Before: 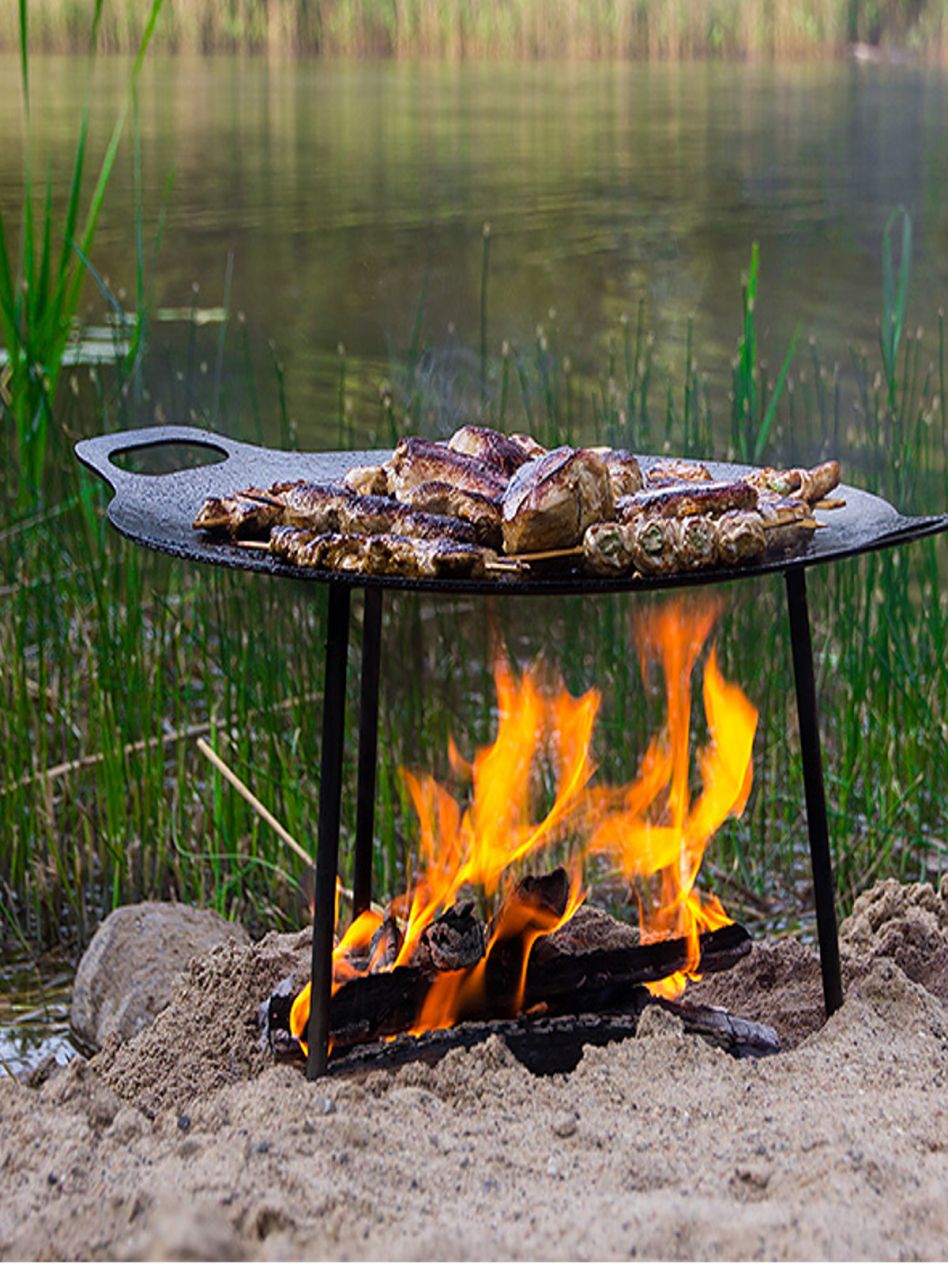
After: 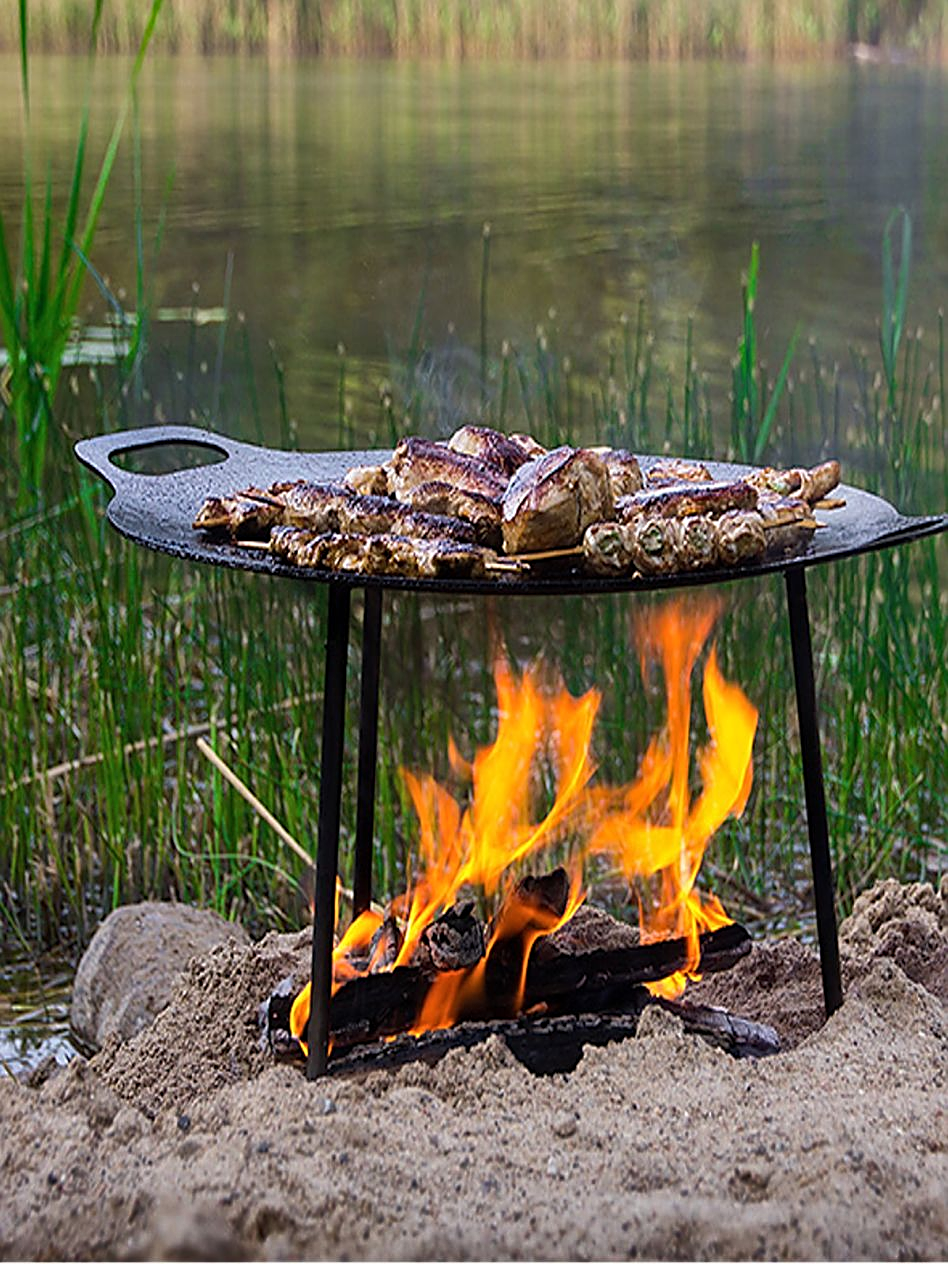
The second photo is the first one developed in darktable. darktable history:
sharpen: on, module defaults
shadows and highlights: radius 106.04, shadows 45.53, highlights -67.48, low approximation 0.01, soften with gaussian
